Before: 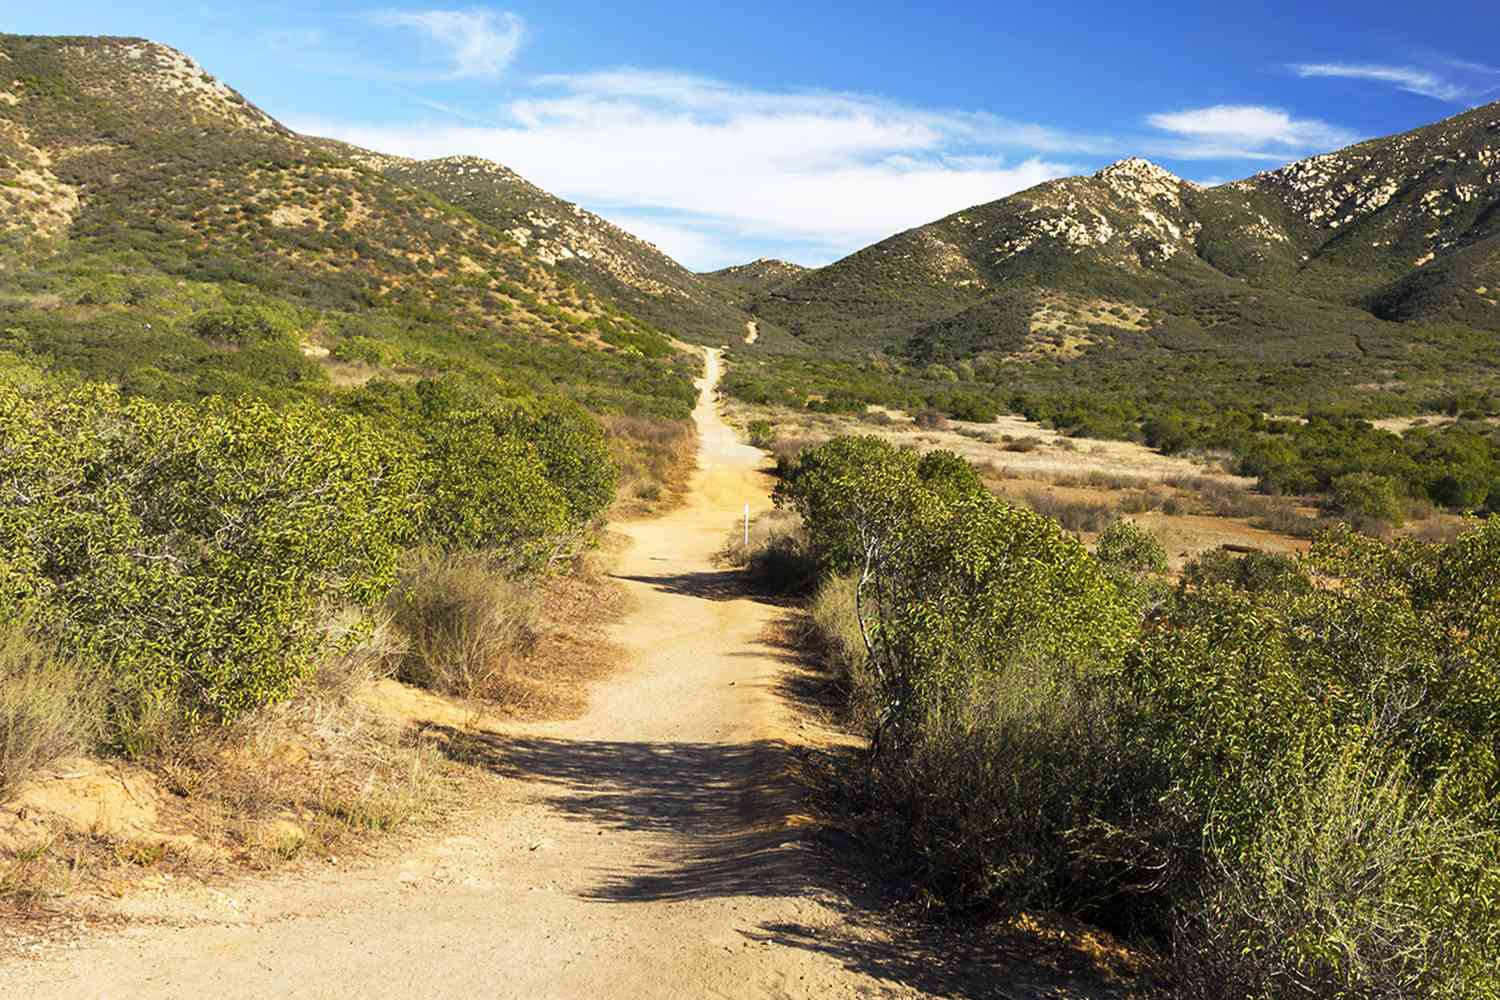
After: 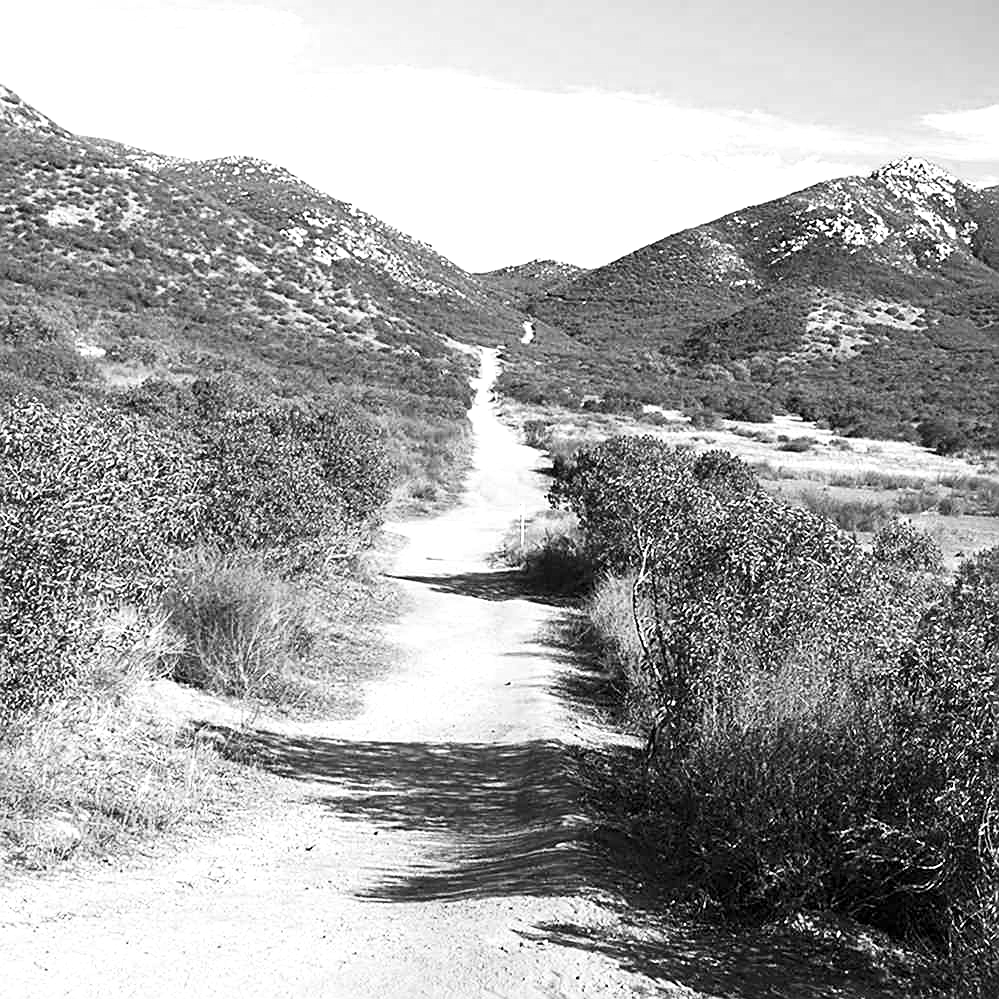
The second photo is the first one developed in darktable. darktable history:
crop and rotate: left 15.055%, right 18.278%
color calibration: output gray [0.21, 0.42, 0.37, 0], gray › normalize channels true, illuminant same as pipeline (D50), adaptation XYZ, x 0.346, y 0.359, gamut compression 0
contrast brightness saturation: contrast 0.15, brightness 0.05
sharpen: on, module defaults
exposure: exposure 0.77 EV, compensate highlight preservation false
